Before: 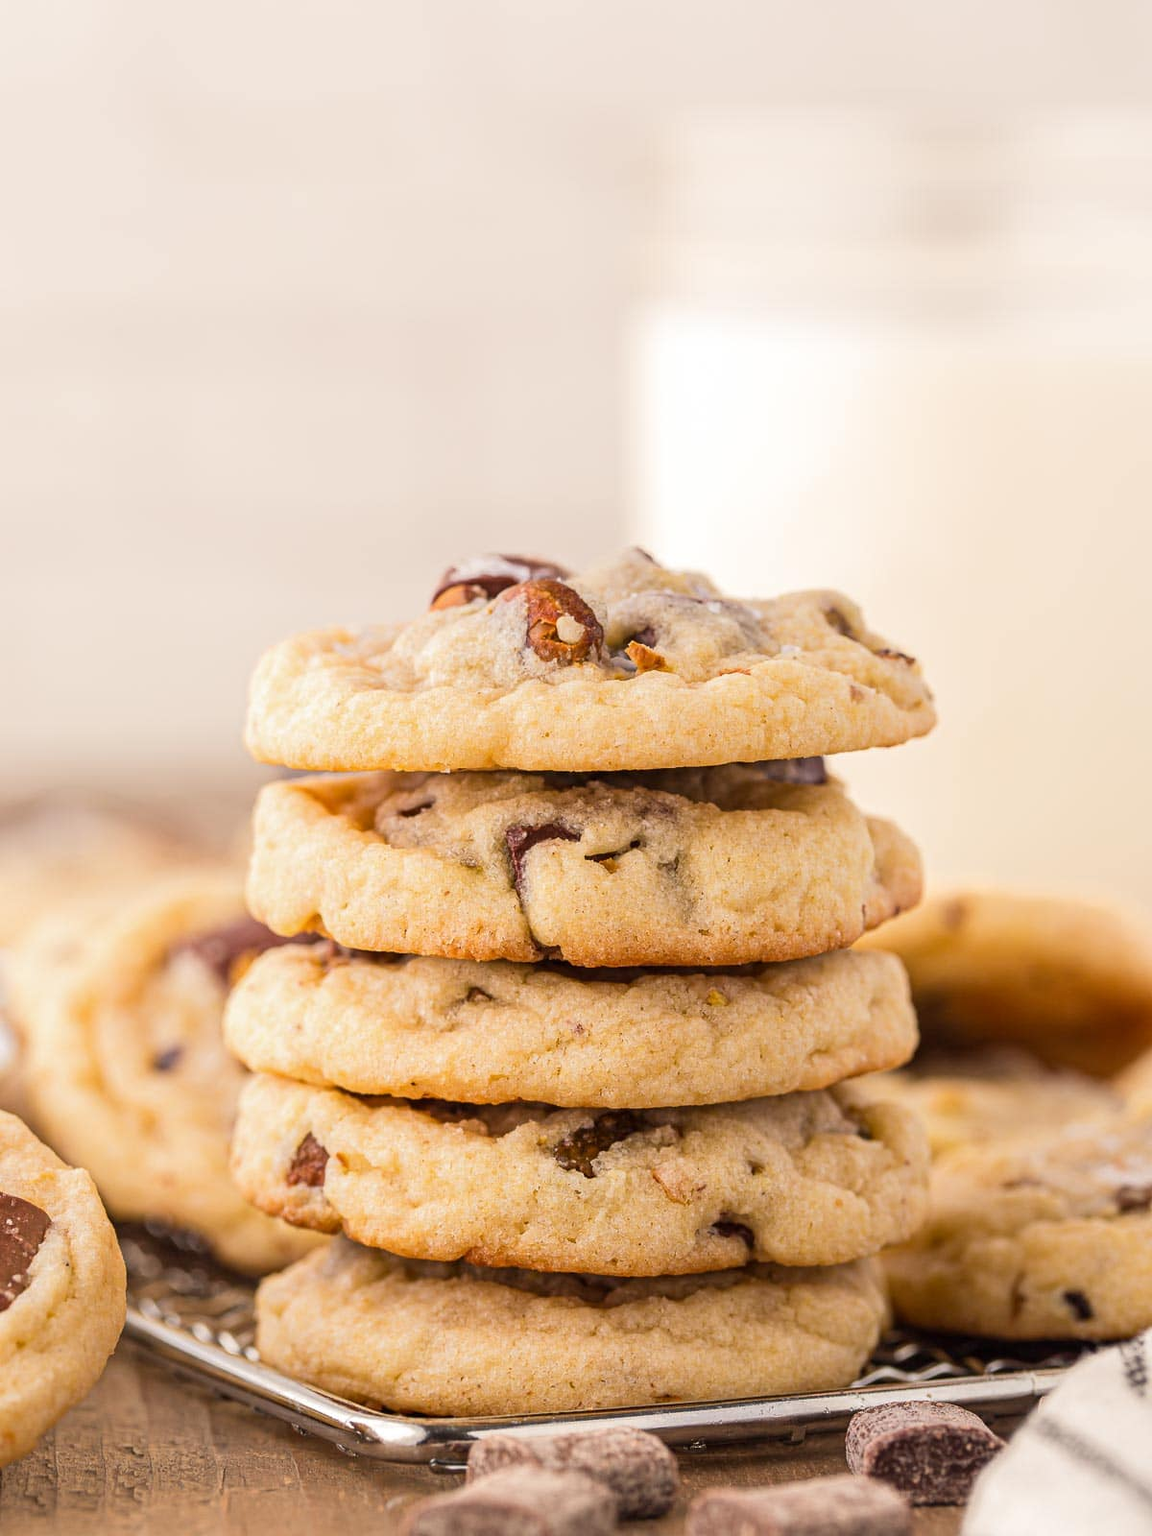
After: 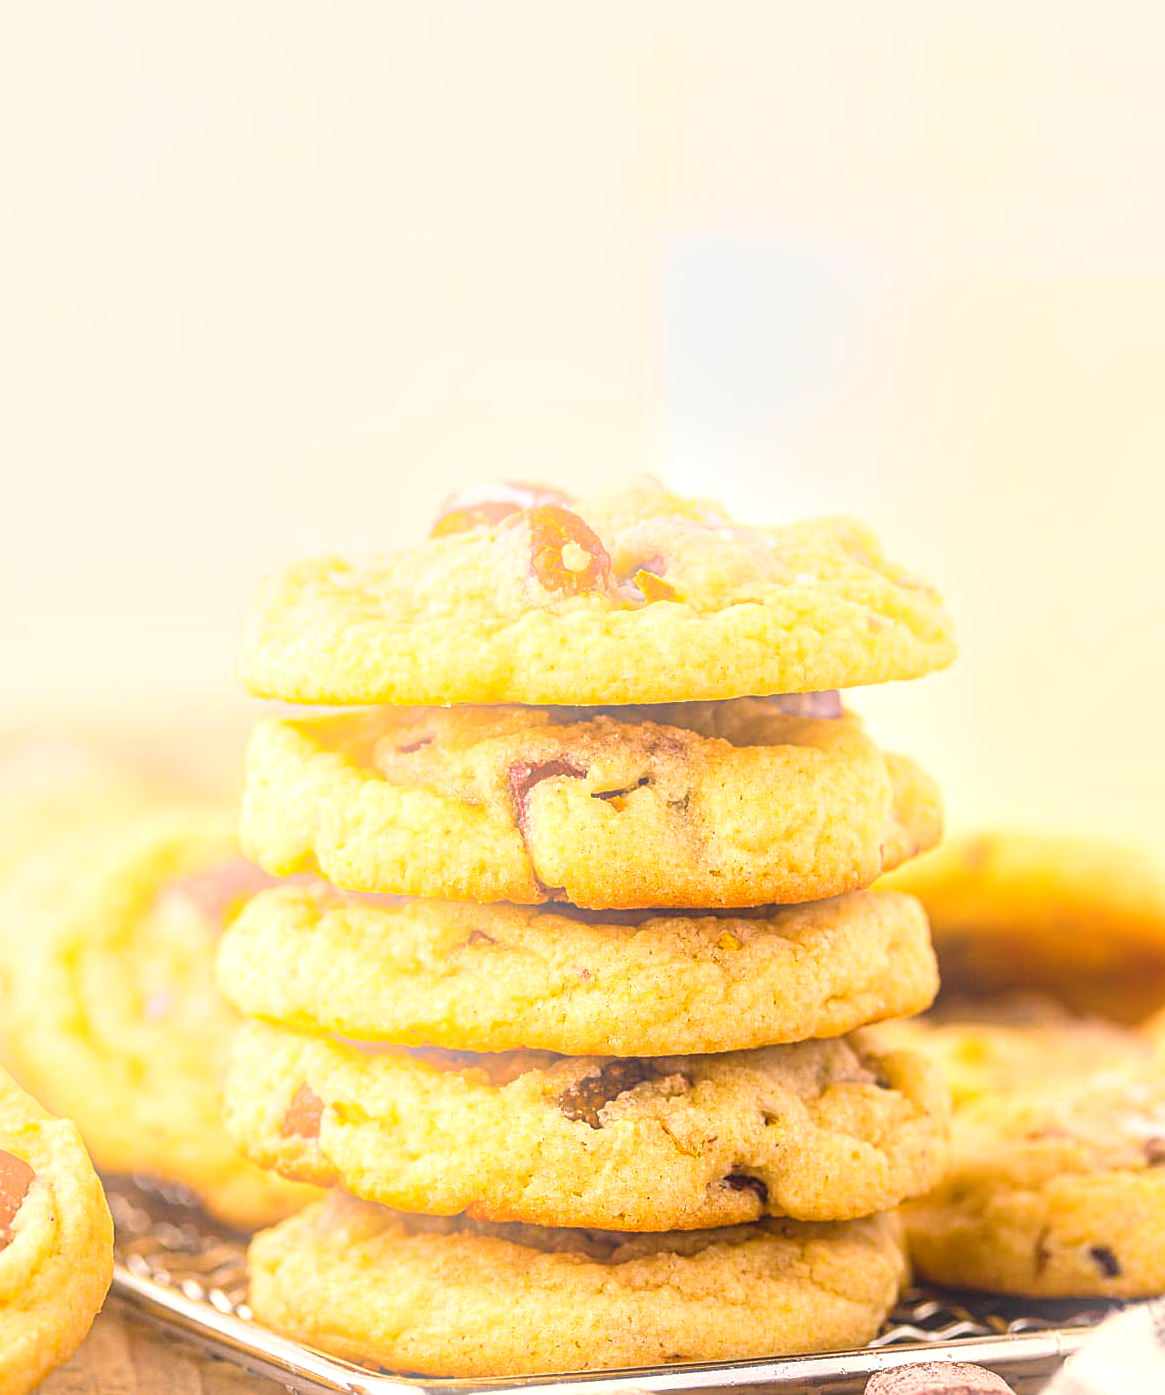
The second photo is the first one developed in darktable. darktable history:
exposure: black level correction 0, exposure 0.7 EV, compensate exposure bias true, compensate highlight preservation false
contrast brightness saturation: contrast 0.05, brightness 0.06, saturation 0.01
crop: left 1.507%, top 6.147%, right 1.379%, bottom 6.637%
color calibration: illuminant same as pipeline (D50), adaptation none (bypass), gamut compression 1.72
sharpen: on, module defaults
color balance rgb: perceptual saturation grading › global saturation 25%, global vibrance 20%
bloom: size 15%, threshold 97%, strength 7%
